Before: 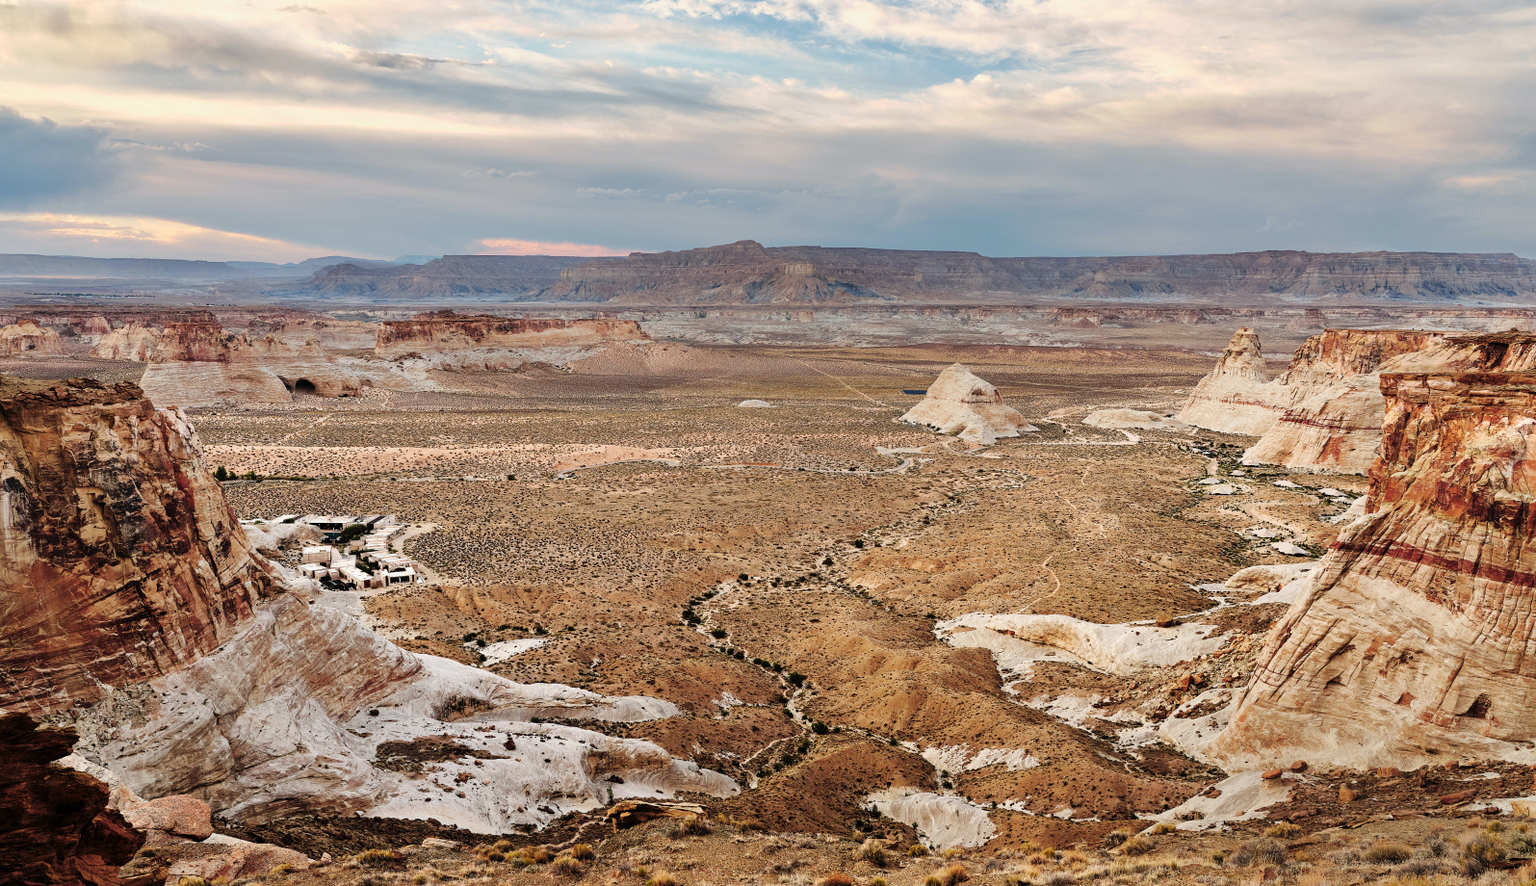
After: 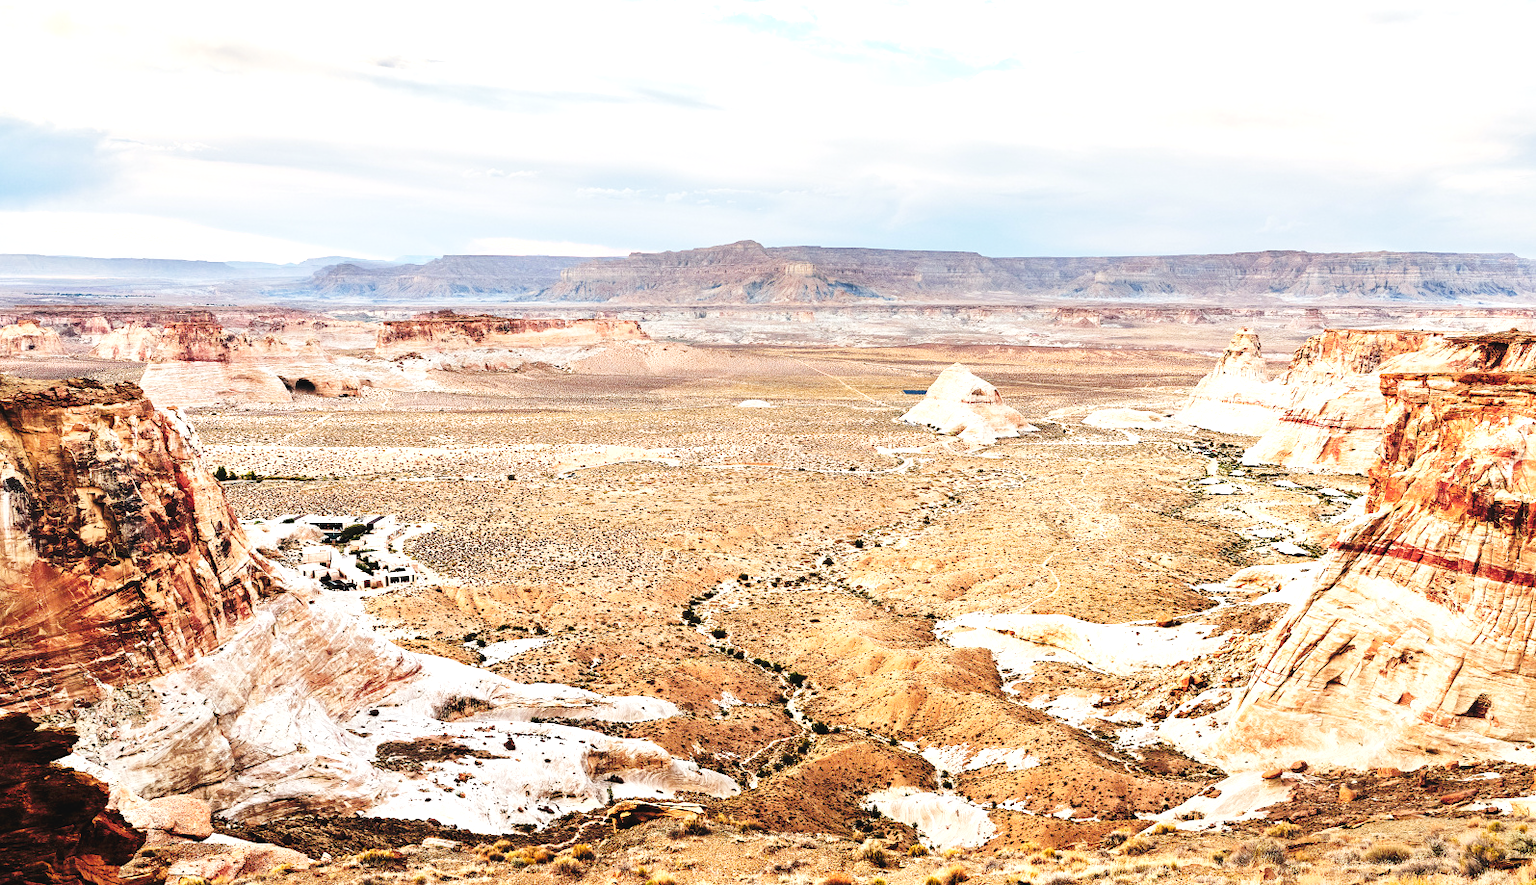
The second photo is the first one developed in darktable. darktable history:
tone curve: curves: ch0 [(0, 0) (0.003, 0.04) (0.011, 0.04) (0.025, 0.043) (0.044, 0.049) (0.069, 0.066) (0.1, 0.095) (0.136, 0.121) (0.177, 0.154) (0.224, 0.211) (0.277, 0.281) (0.335, 0.358) (0.399, 0.452) (0.468, 0.54) (0.543, 0.628) (0.623, 0.721) (0.709, 0.801) (0.801, 0.883) (0.898, 0.948) (1, 1)], preserve colors none
exposure: black level correction 0, exposure 1.1 EV, compensate exposure bias true, compensate highlight preservation false
